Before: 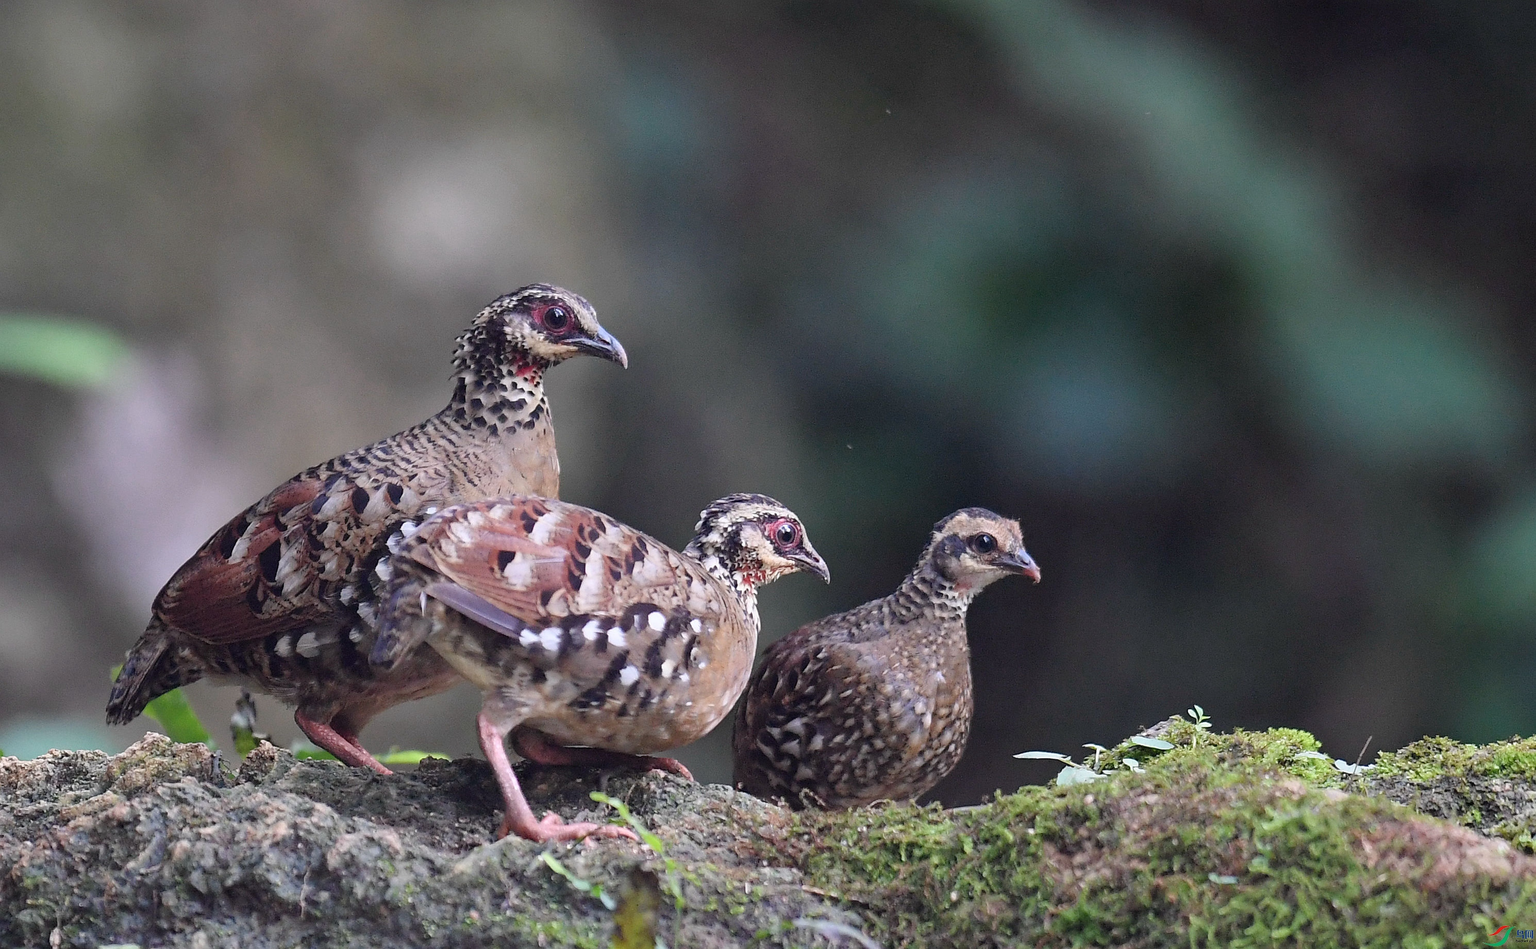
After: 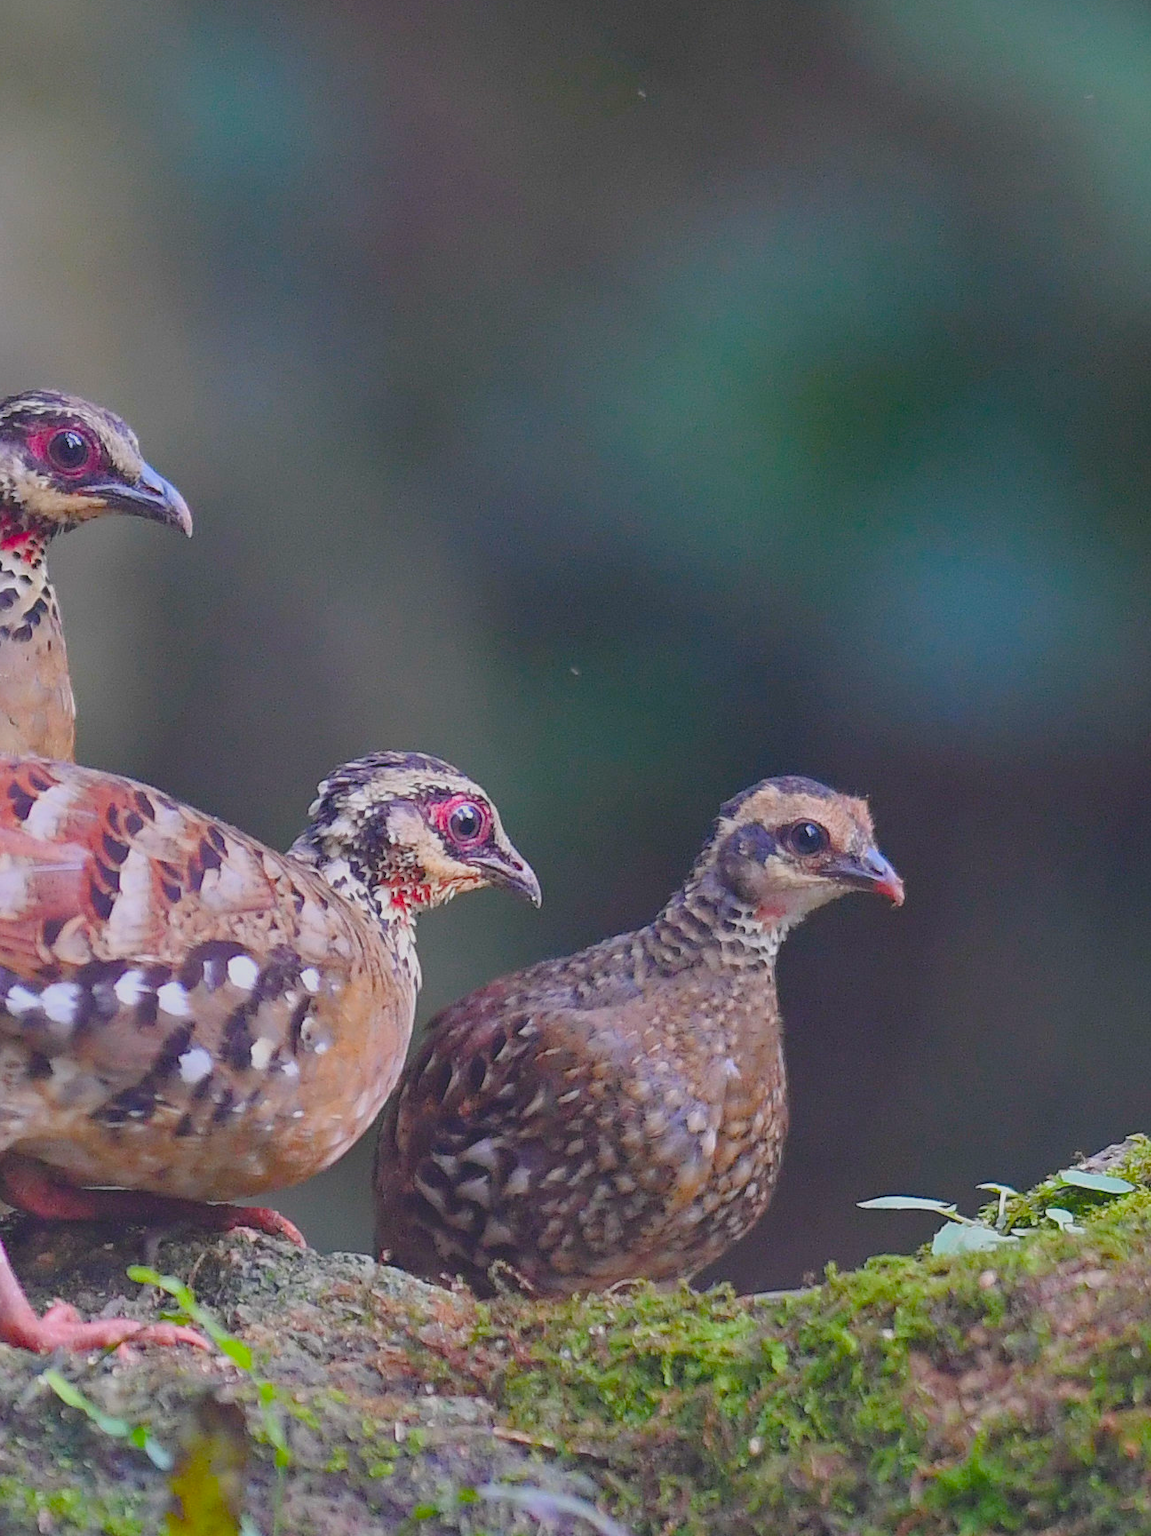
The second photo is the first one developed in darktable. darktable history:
contrast brightness saturation: contrast -0.297
color balance rgb: perceptual saturation grading › global saturation 37.163%, perceptual saturation grading › shadows 35.378%, global vibrance 9.671%
crop: left 33.621%, top 6.076%, right 22.873%
